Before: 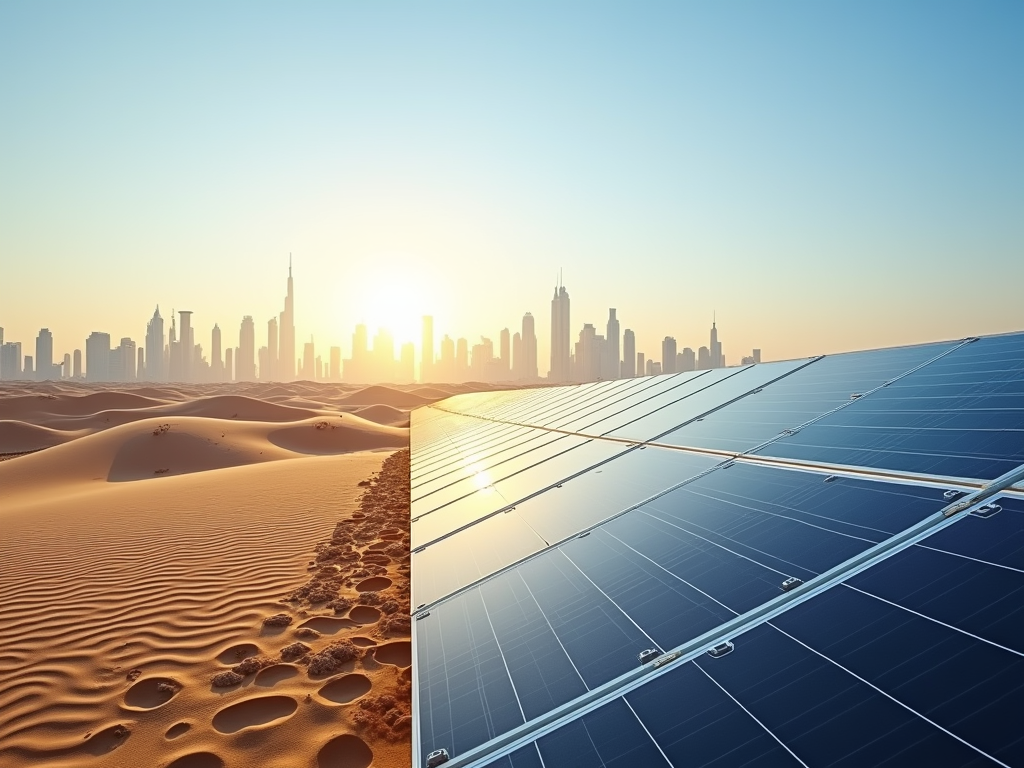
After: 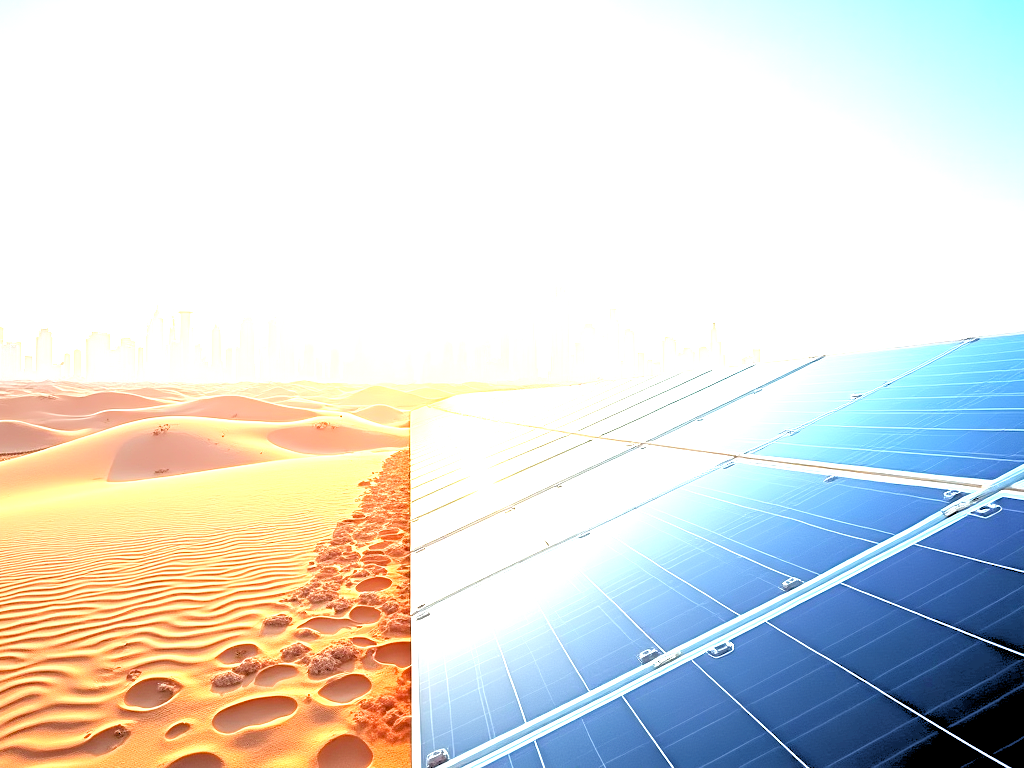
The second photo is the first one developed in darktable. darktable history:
rgb levels: levels [[0.027, 0.429, 0.996], [0, 0.5, 1], [0, 0.5, 1]]
exposure: black level correction 0.001, exposure 2 EV, compensate highlight preservation false
